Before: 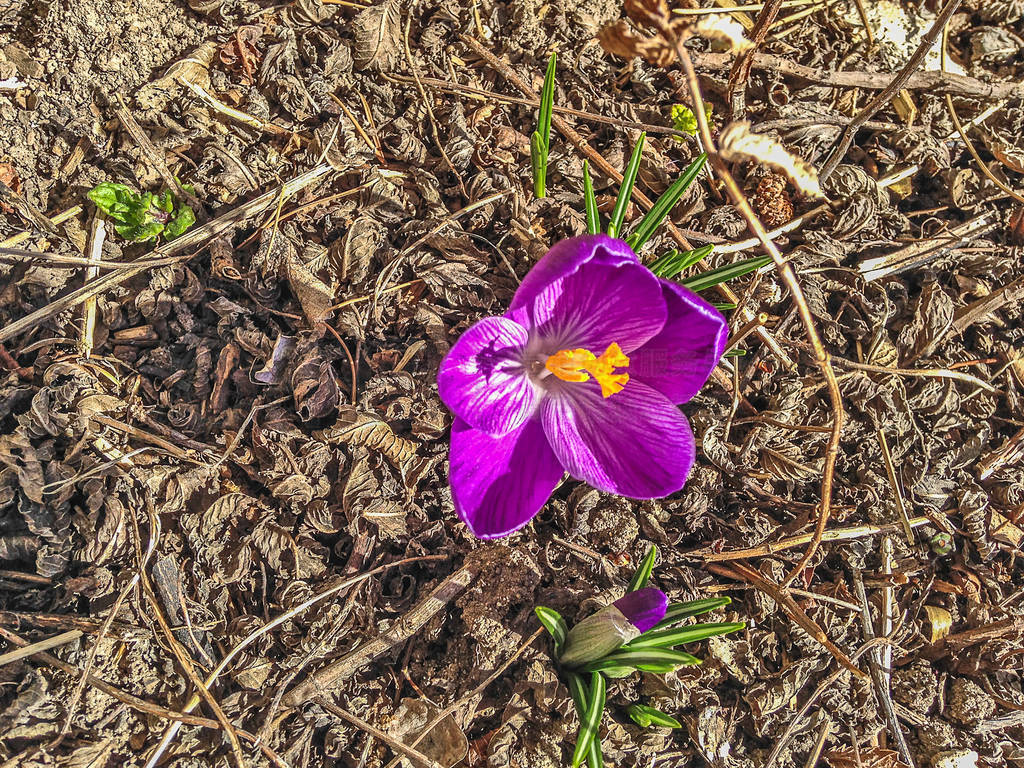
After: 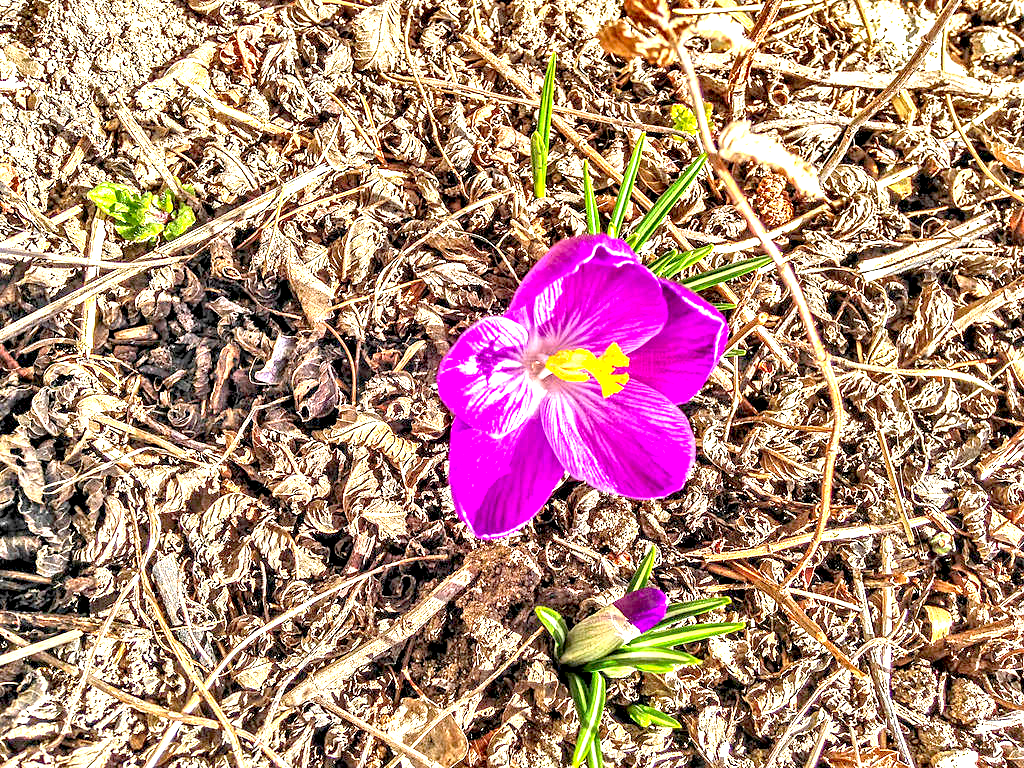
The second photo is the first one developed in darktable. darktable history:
exposure: black level correction 0.014, exposure 1.765 EV, compensate highlight preservation false
